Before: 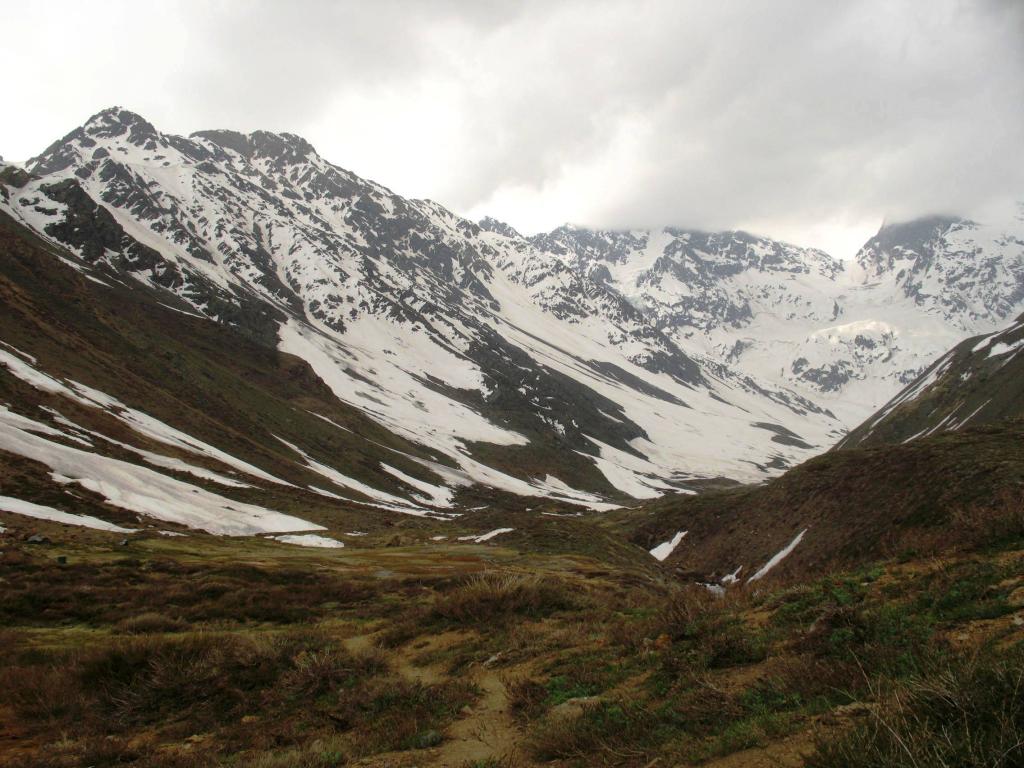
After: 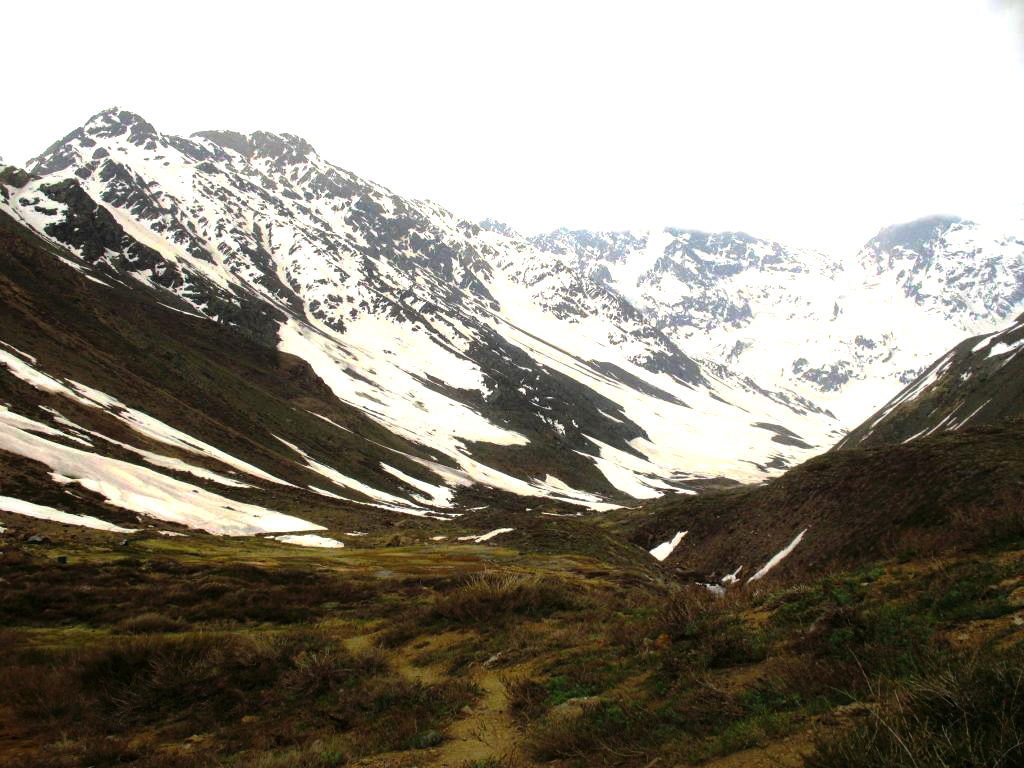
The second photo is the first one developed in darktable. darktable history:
color balance rgb: linear chroma grading › shadows -39.513%, linear chroma grading › highlights 39.878%, linear chroma grading › global chroma 45.497%, linear chroma grading › mid-tones -29.762%, perceptual saturation grading › global saturation 0.937%, perceptual brilliance grading › global brilliance 14.301%, perceptual brilliance grading › shadows -35.043%, contrast -9.966%
tone equalizer: -8 EV -0.724 EV, -7 EV -0.682 EV, -6 EV -0.6 EV, -5 EV -0.406 EV, -3 EV 0.391 EV, -2 EV 0.6 EV, -1 EV 0.701 EV, +0 EV 0.719 EV
